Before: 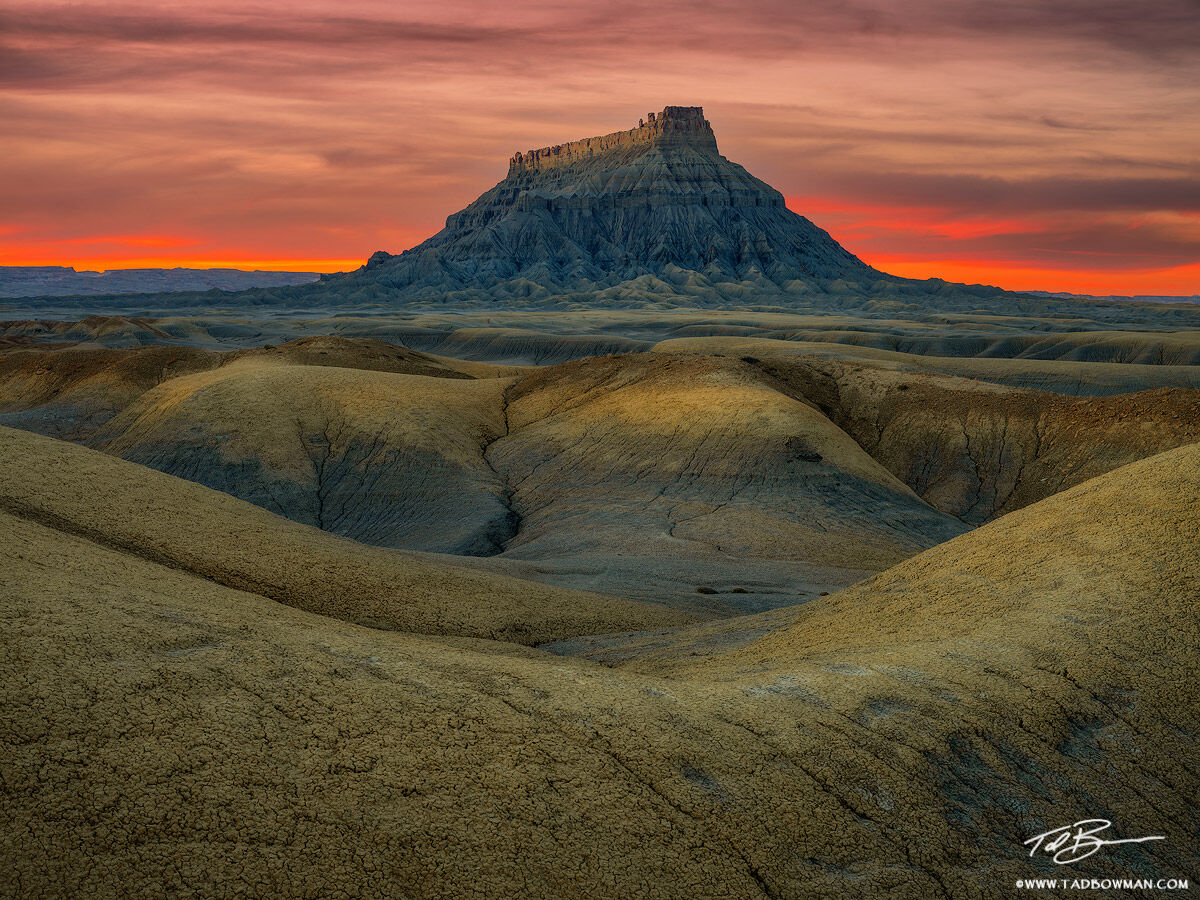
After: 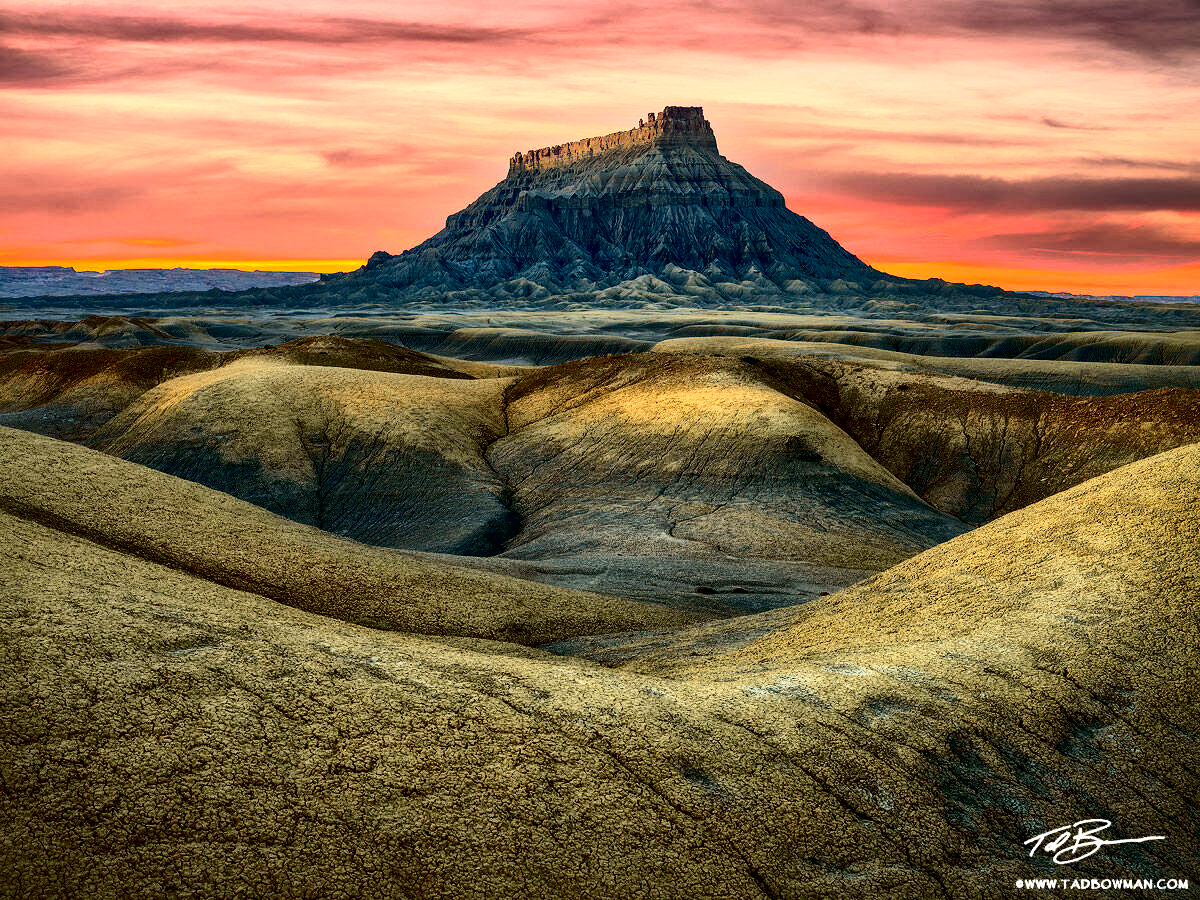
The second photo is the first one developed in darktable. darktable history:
exposure: exposure 0.999 EV, compensate highlight preservation false
local contrast: mode bilateral grid, contrast 20, coarseness 50, detail 171%, midtone range 0.2
contrast brightness saturation: contrast 0.32, brightness -0.08, saturation 0.17
